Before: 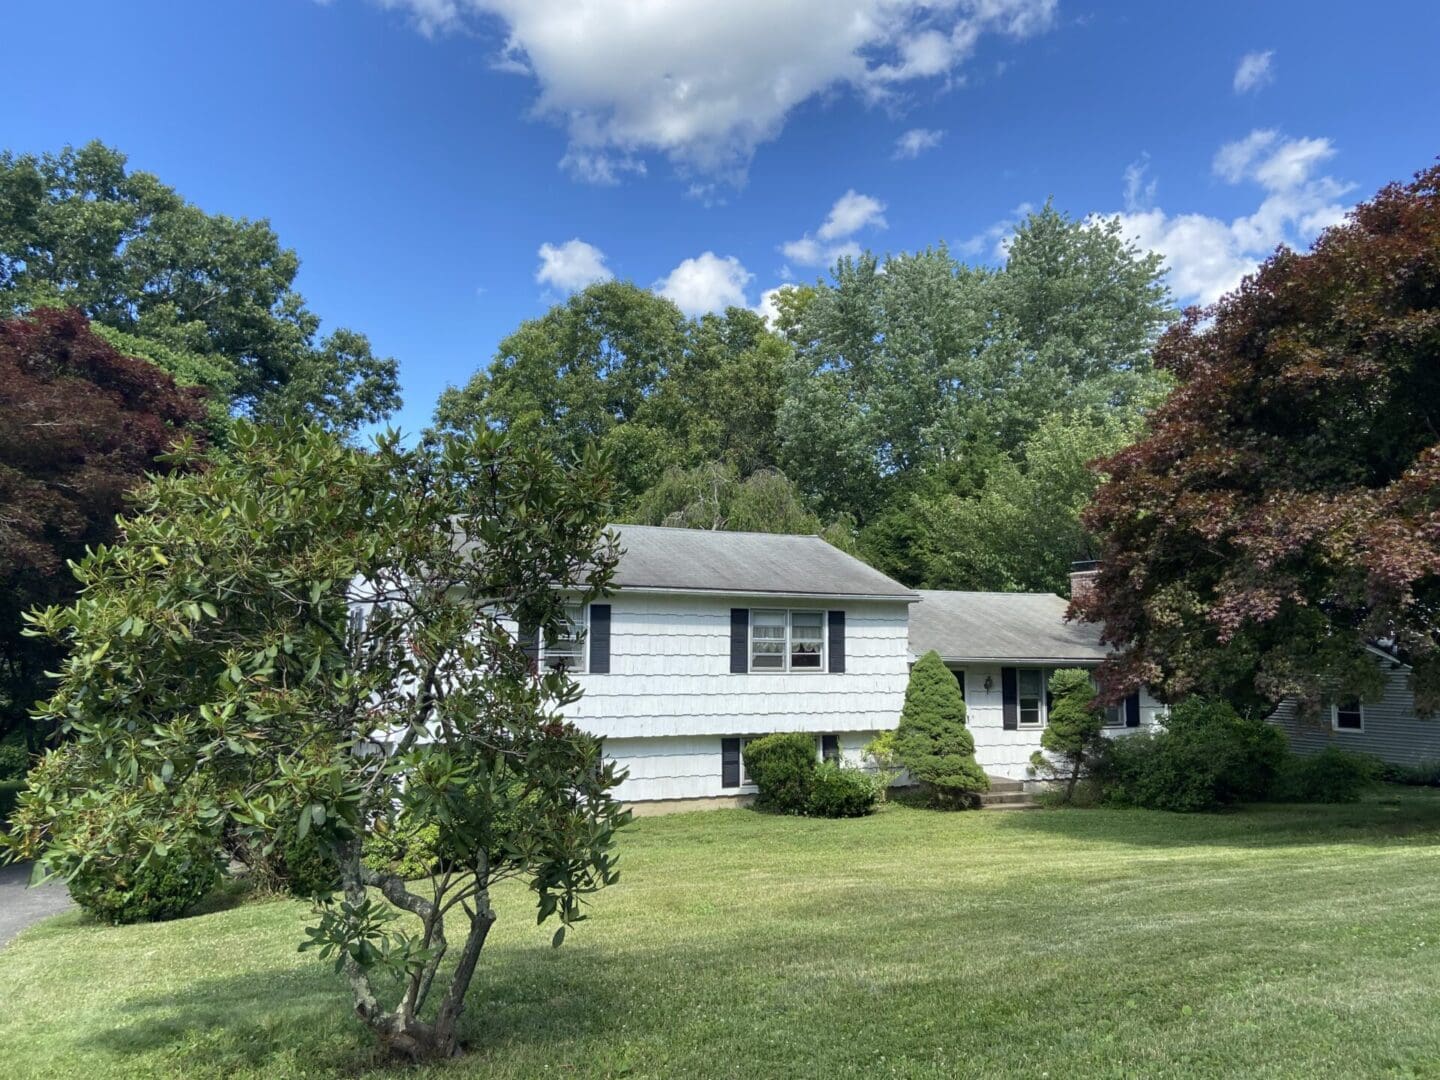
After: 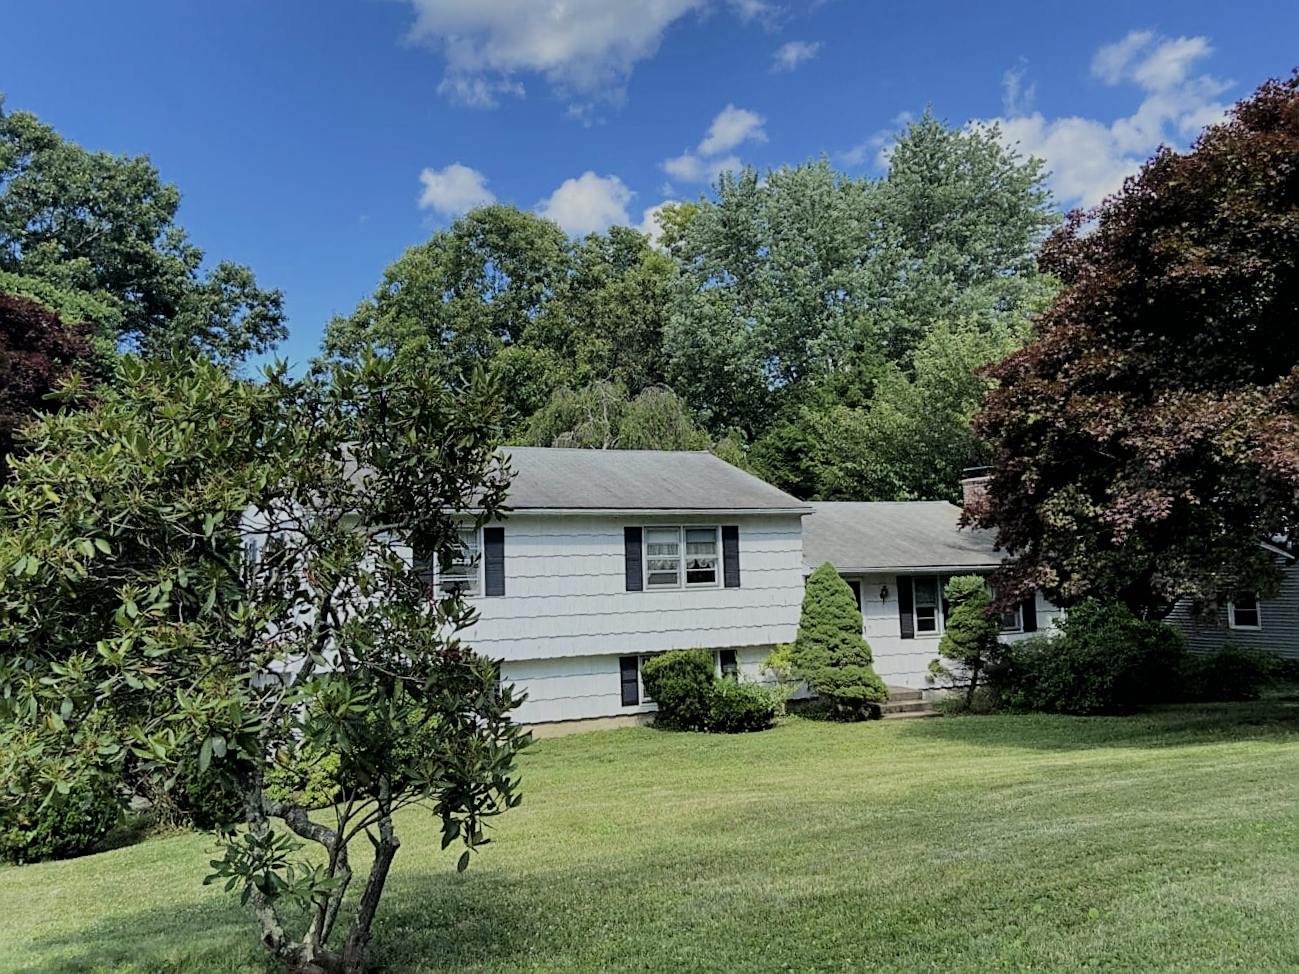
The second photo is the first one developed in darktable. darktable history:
sharpen: on, module defaults
crop and rotate: angle 1.96°, left 5.673%, top 5.673%
filmic rgb: black relative exposure -6.15 EV, white relative exposure 6.96 EV, hardness 2.23, color science v6 (2022)
